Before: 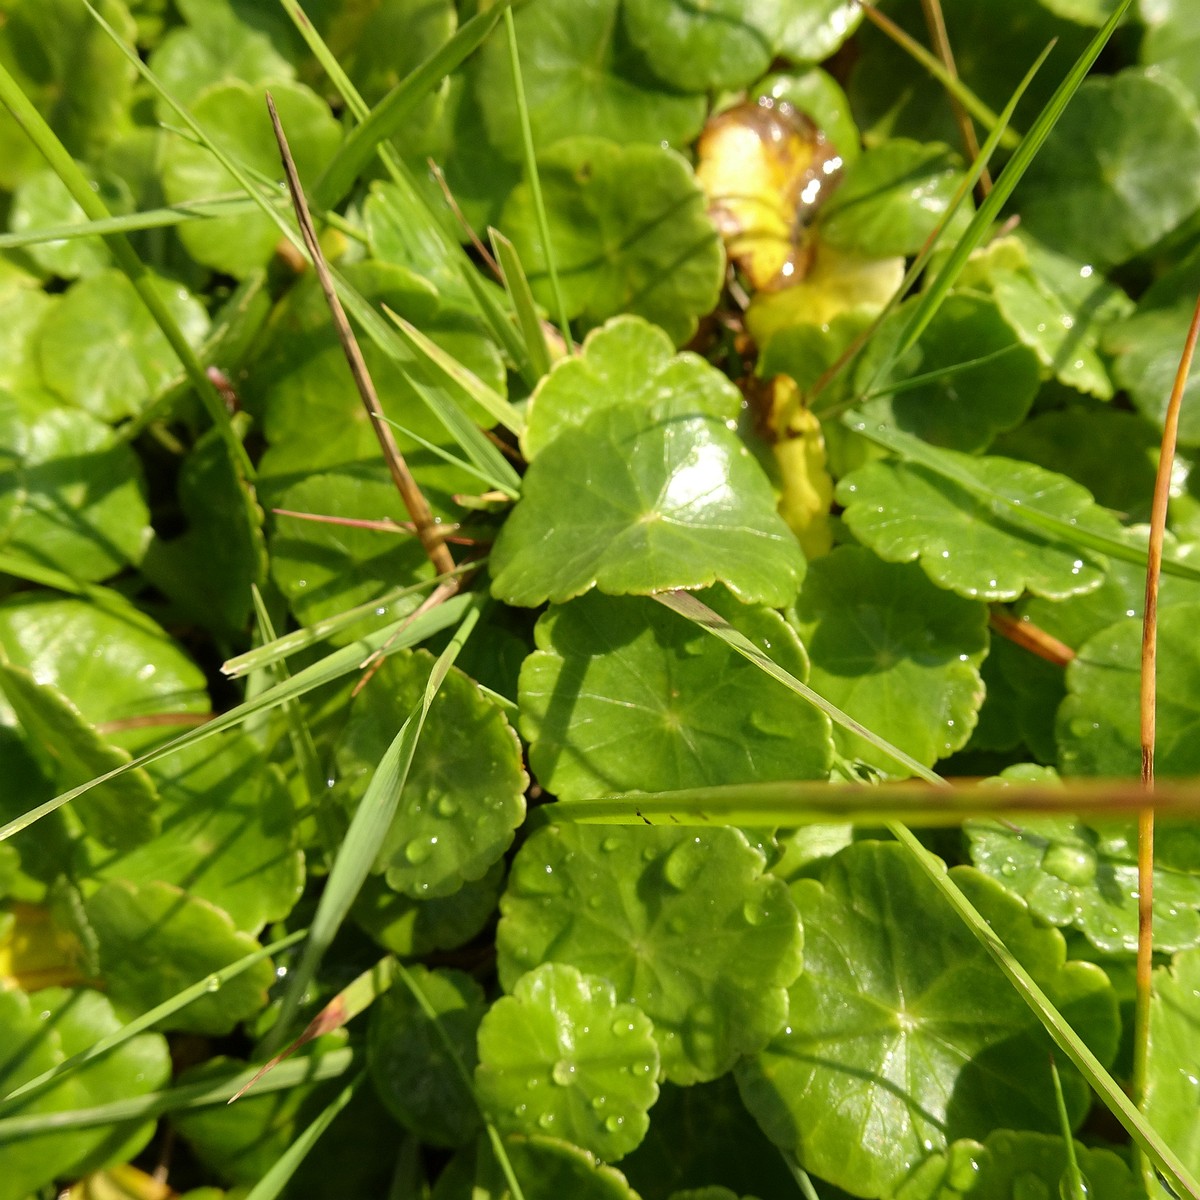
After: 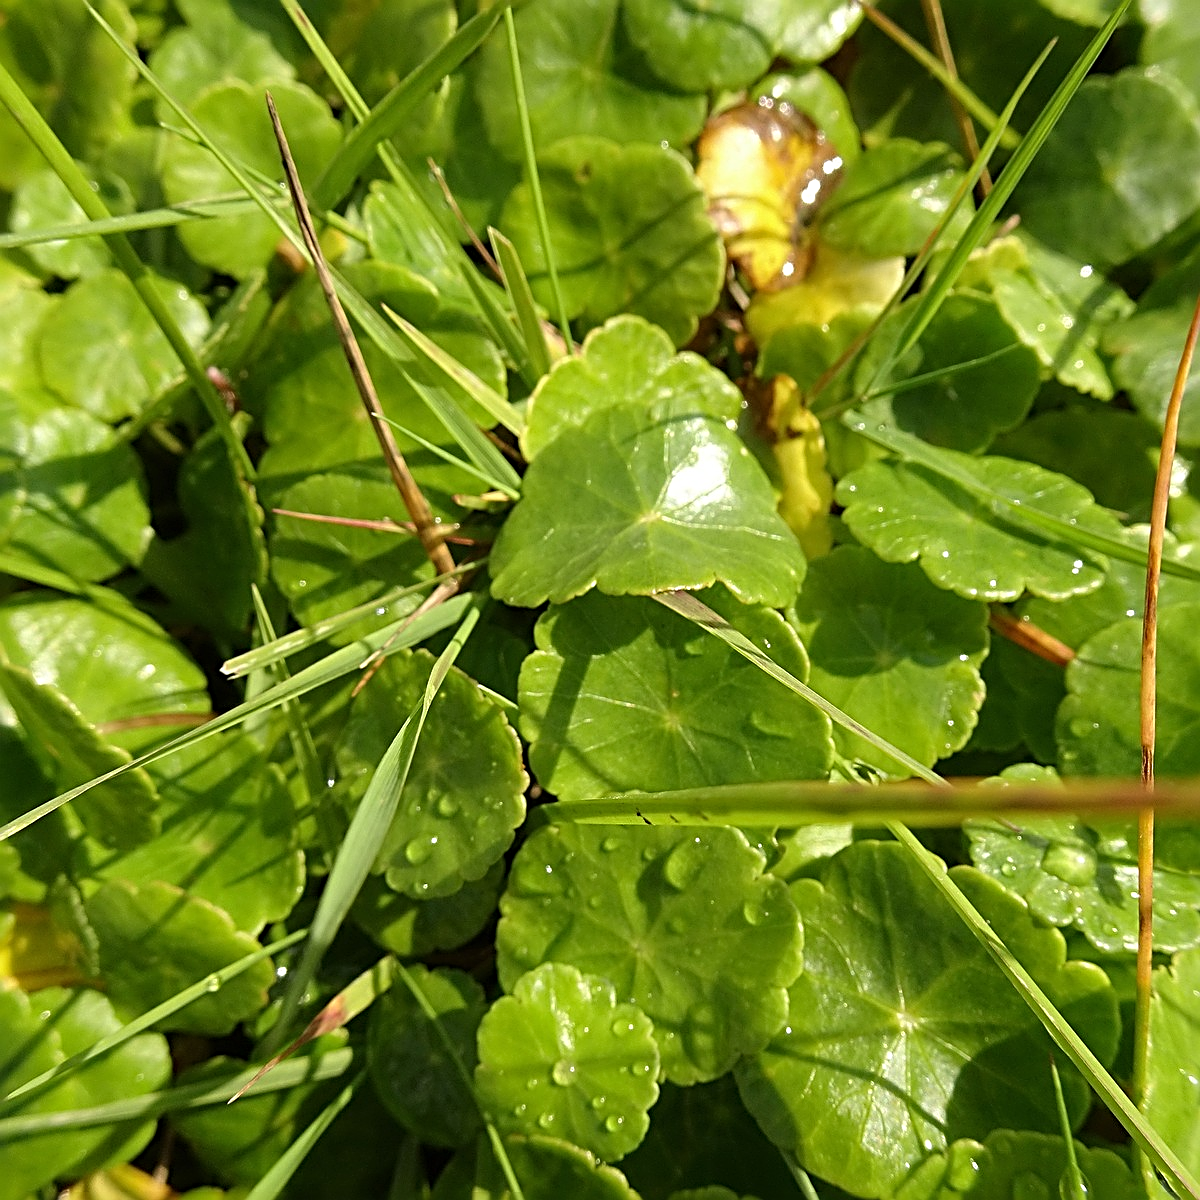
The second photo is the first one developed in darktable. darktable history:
sharpen: radius 3.07, amount 0.771
